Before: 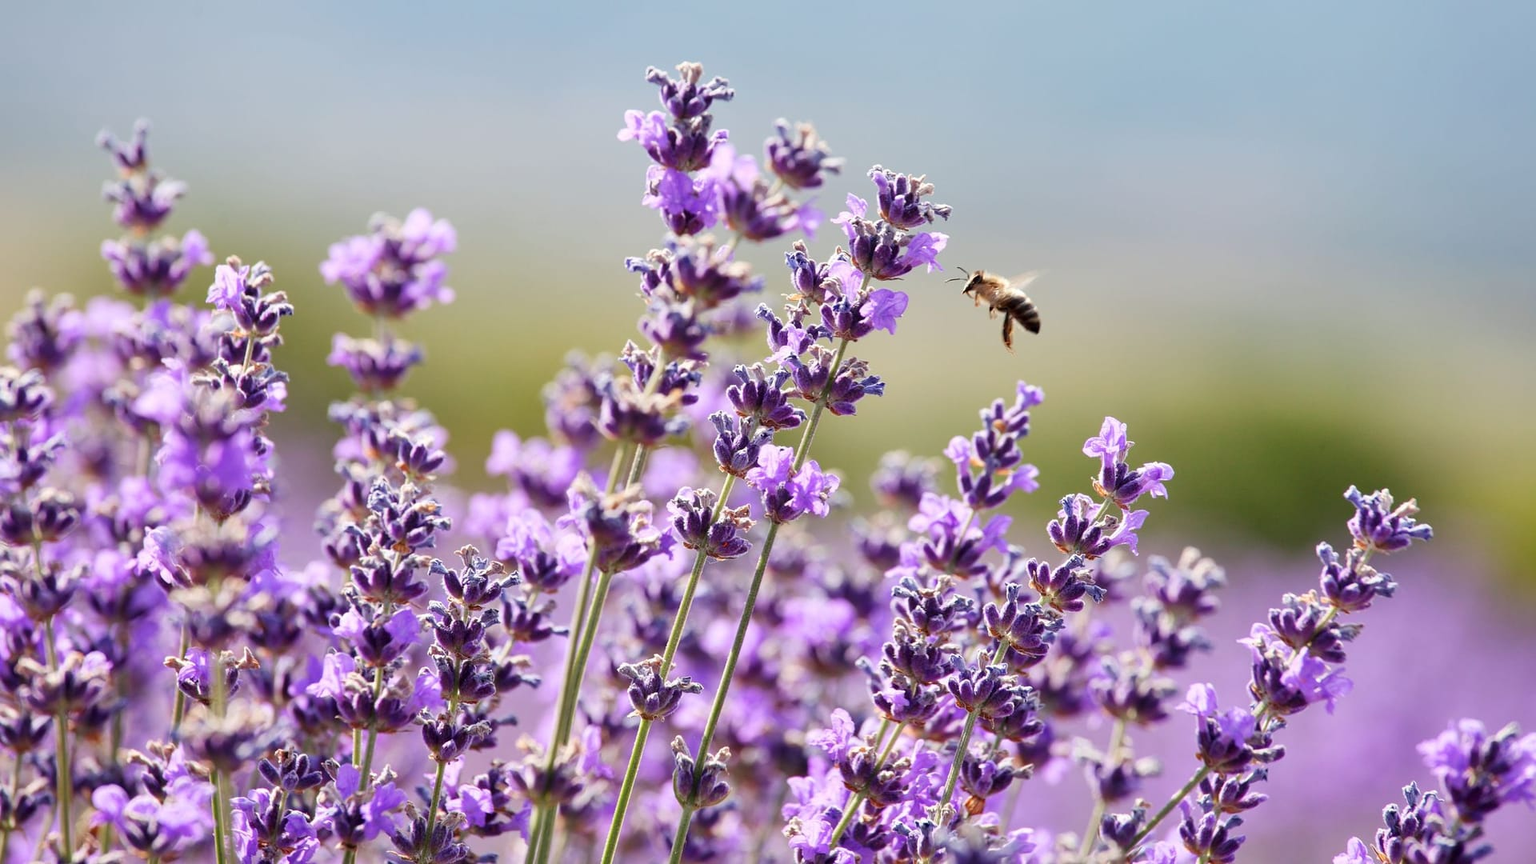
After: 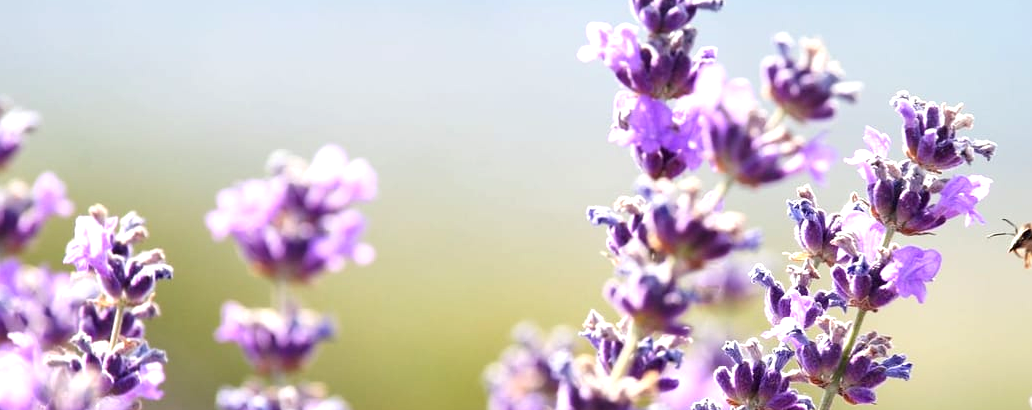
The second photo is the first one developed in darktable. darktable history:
crop: left 10.123%, top 10.718%, right 36.107%, bottom 51.28%
exposure: exposure 0.585 EV, compensate exposure bias true, compensate highlight preservation false
